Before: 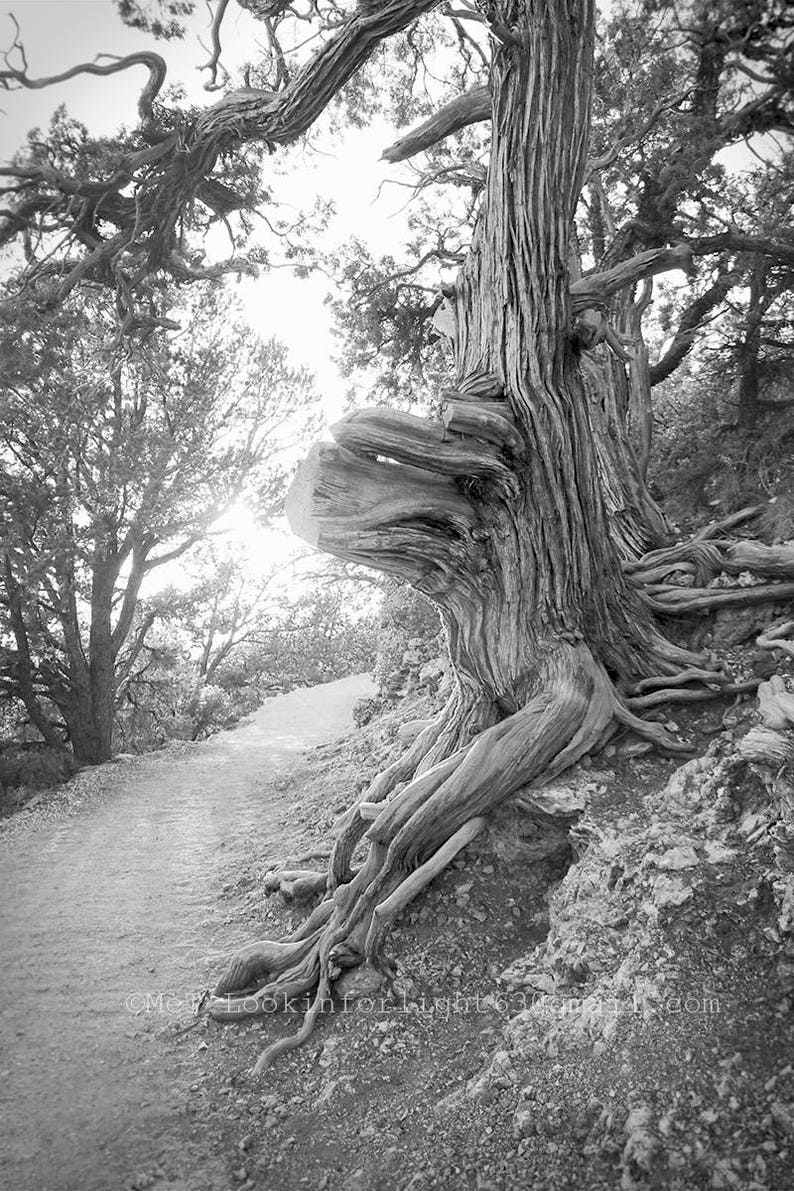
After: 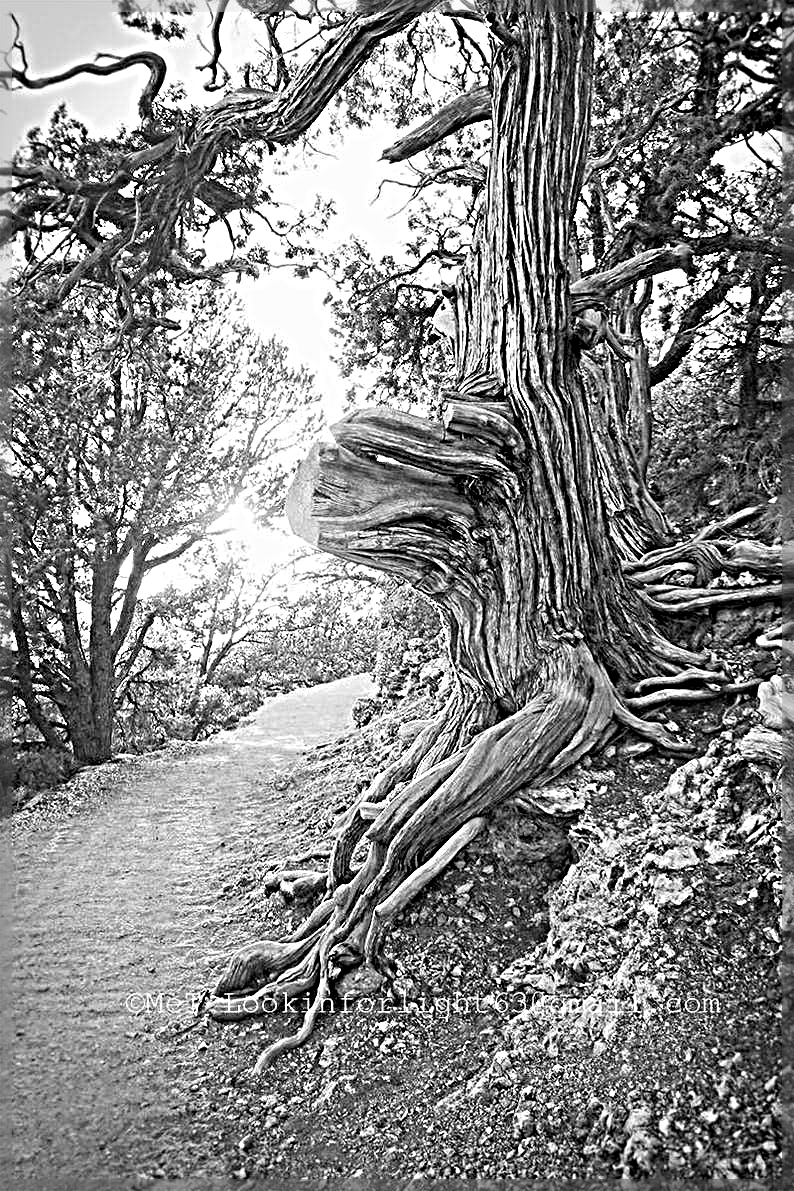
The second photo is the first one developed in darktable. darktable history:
sharpen: radius 6.293, amount 1.788, threshold 0.092
